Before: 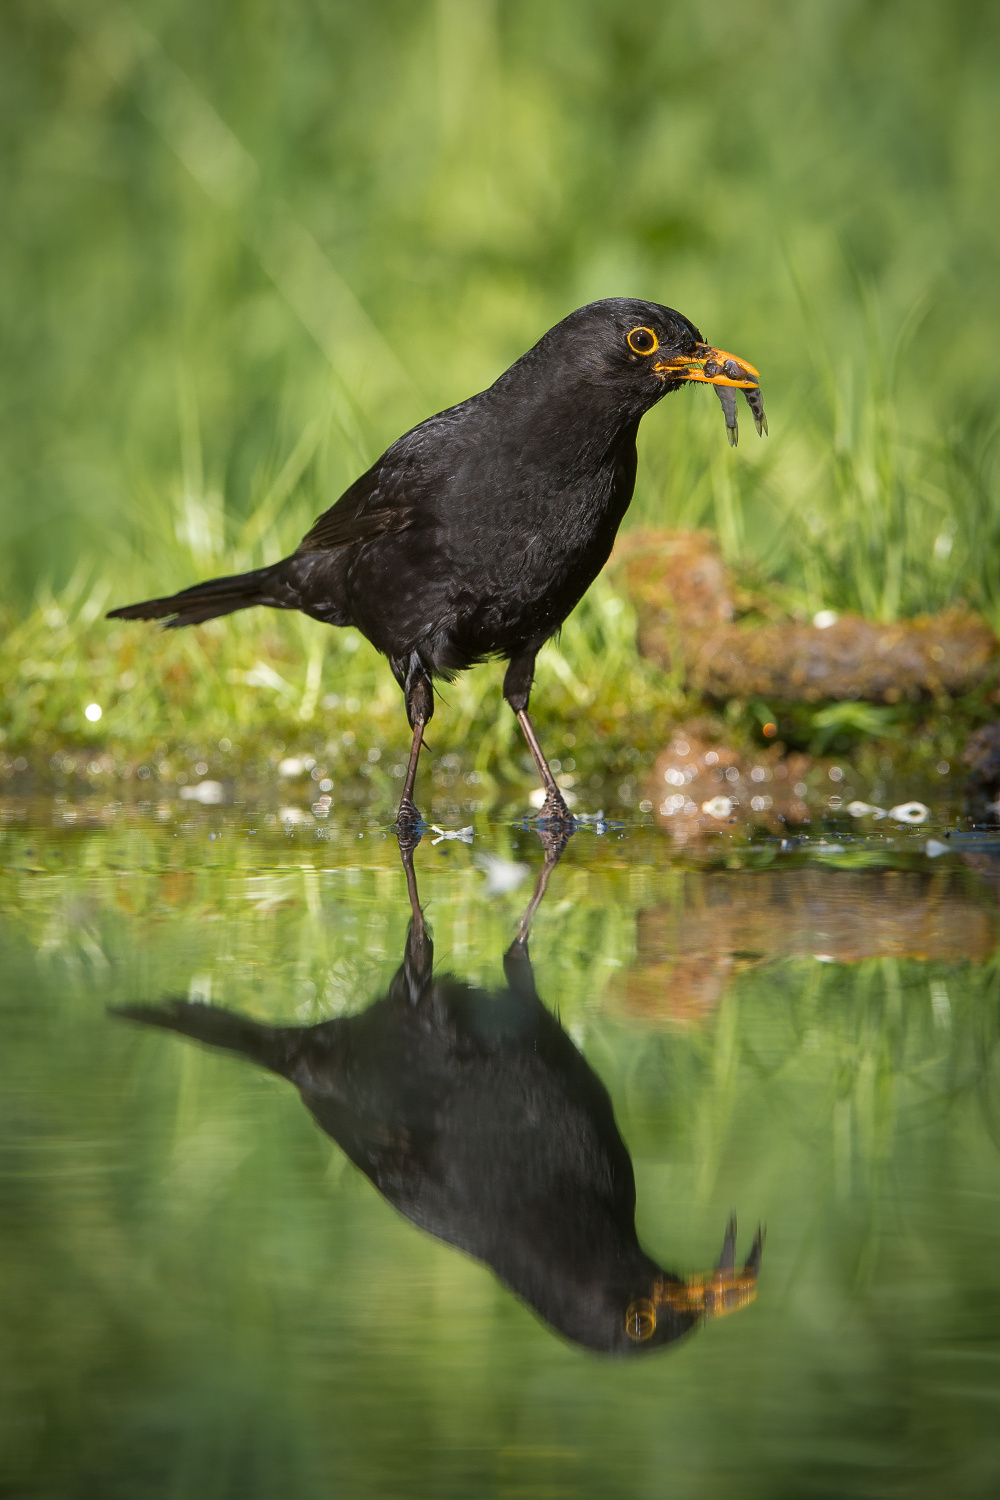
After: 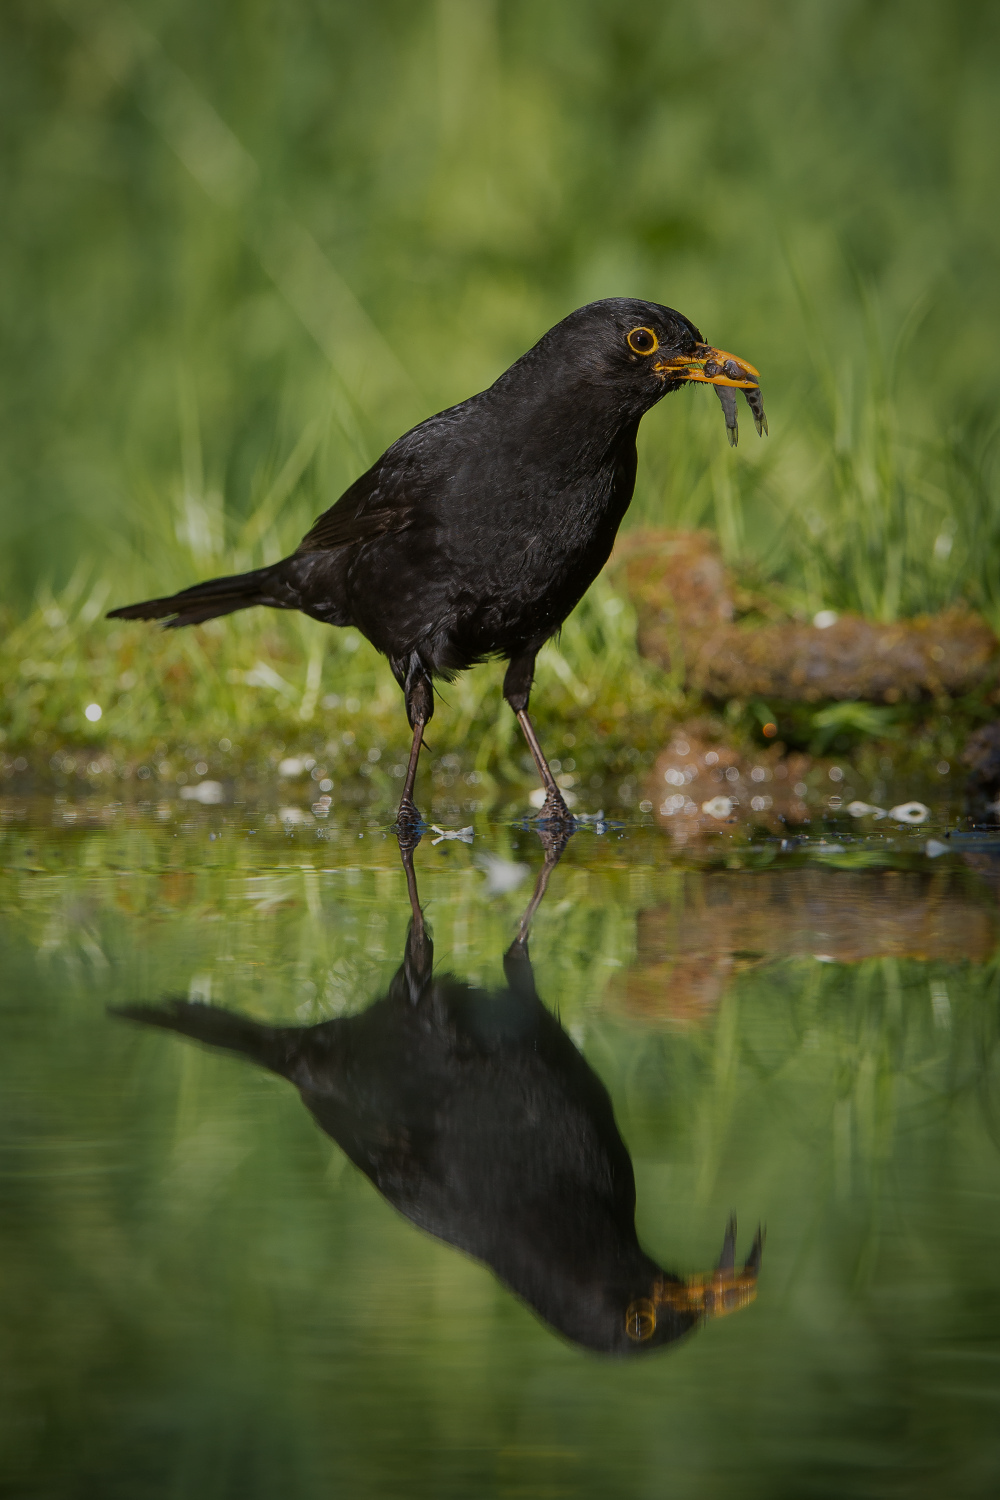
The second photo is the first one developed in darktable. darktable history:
exposure: black level correction 0, exposure -0.833 EV, compensate exposure bias true, compensate highlight preservation false
